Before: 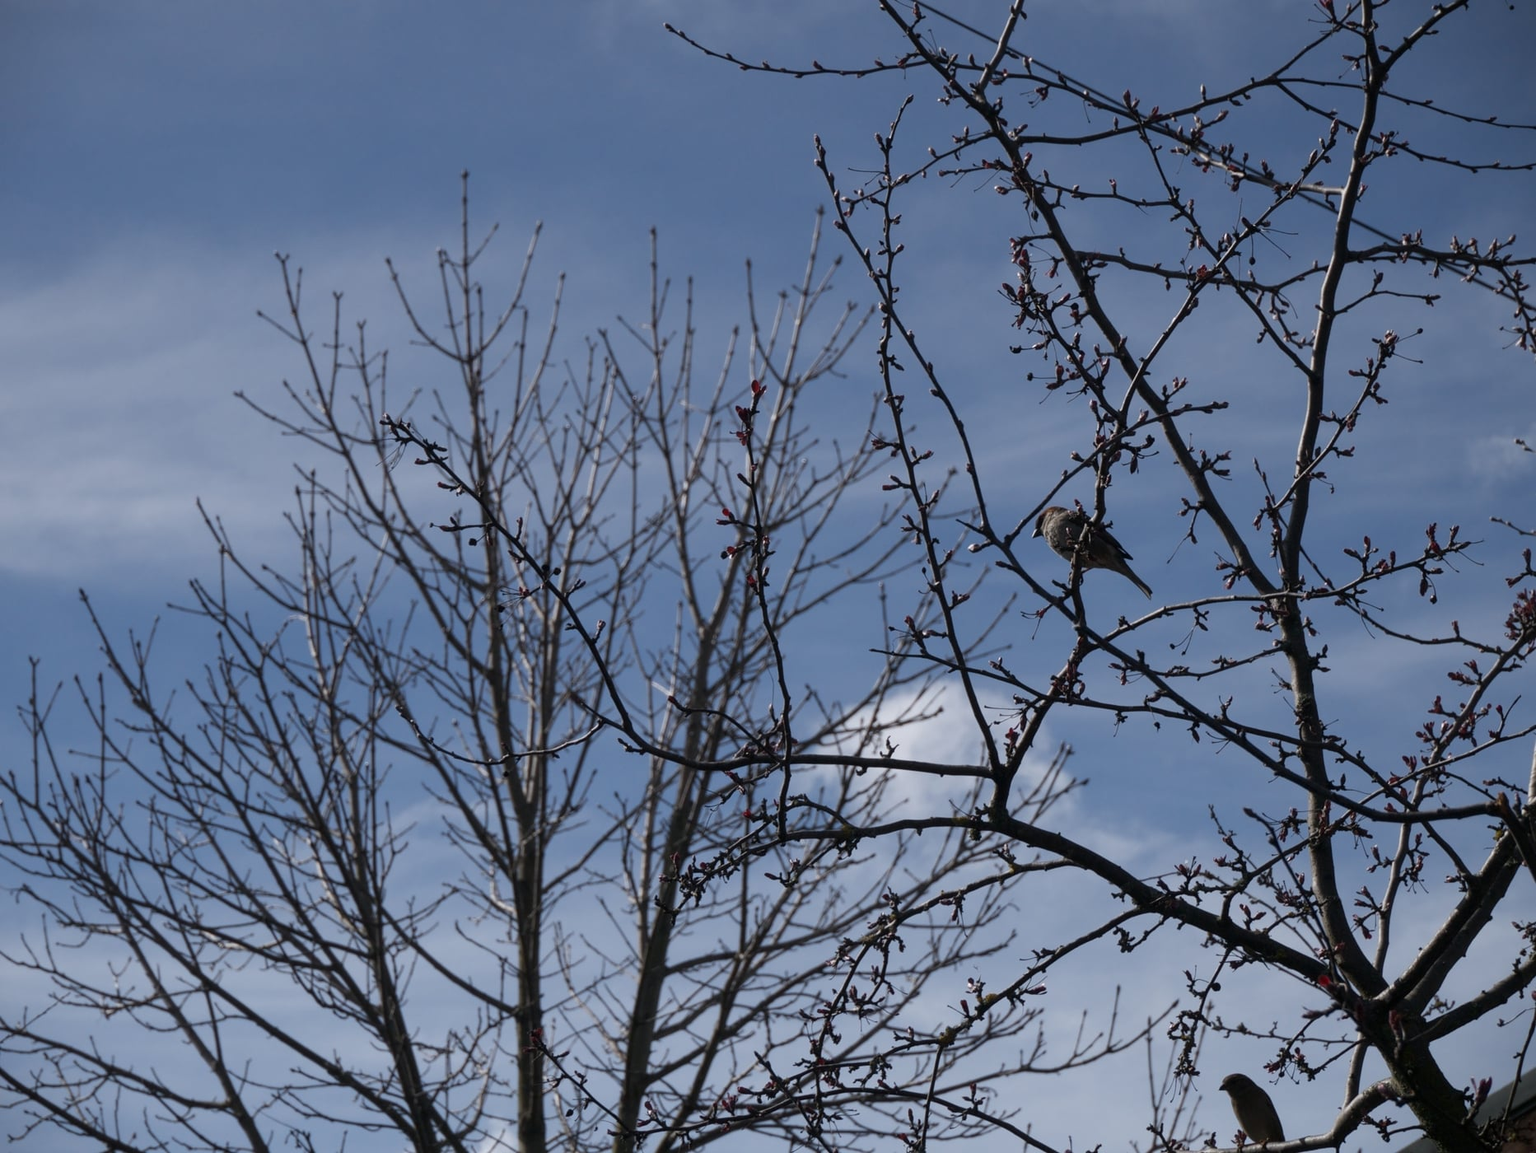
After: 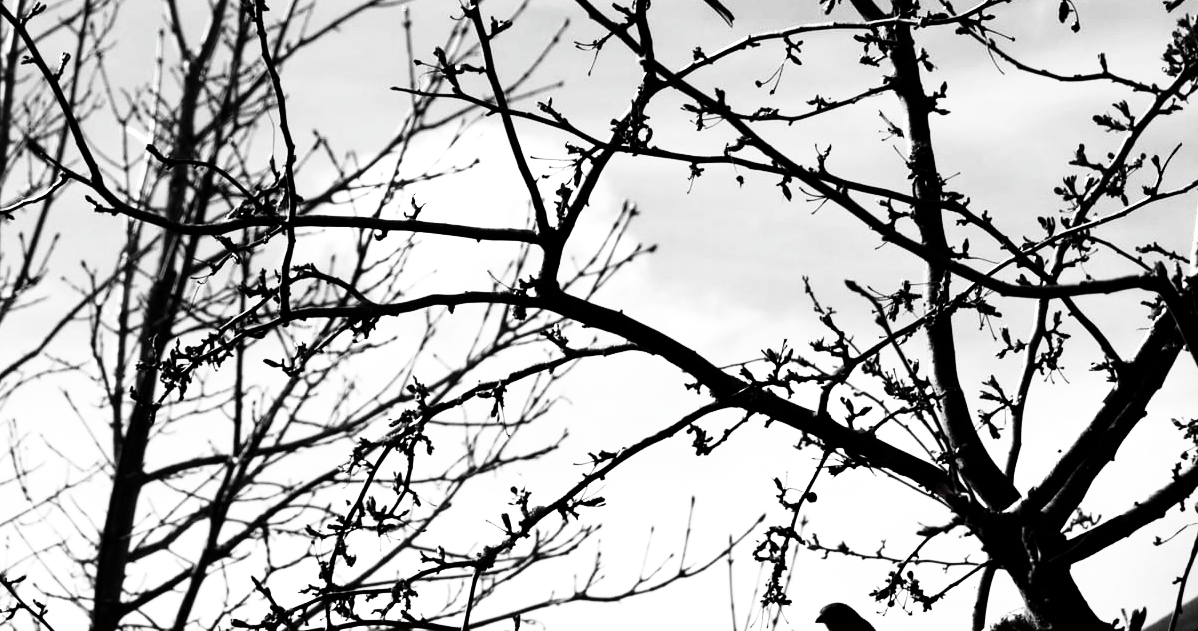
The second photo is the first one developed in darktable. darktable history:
crop and rotate: left 35.731%, top 50.086%, bottom 4.818%
exposure: black level correction 0, exposure 1.458 EV, compensate highlight preservation false
contrast brightness saturation: contrast 0.02, brightness -0.998, saturation -0.981
base curve: curves: ch0 [(0, 0) (0.007, 0.004) (0.027, 0.03) (0.046, 0.07) (0.207, 0.54) (0.442, 0.872) (0.673, 0.972) (1, 1)], preserve colors none
